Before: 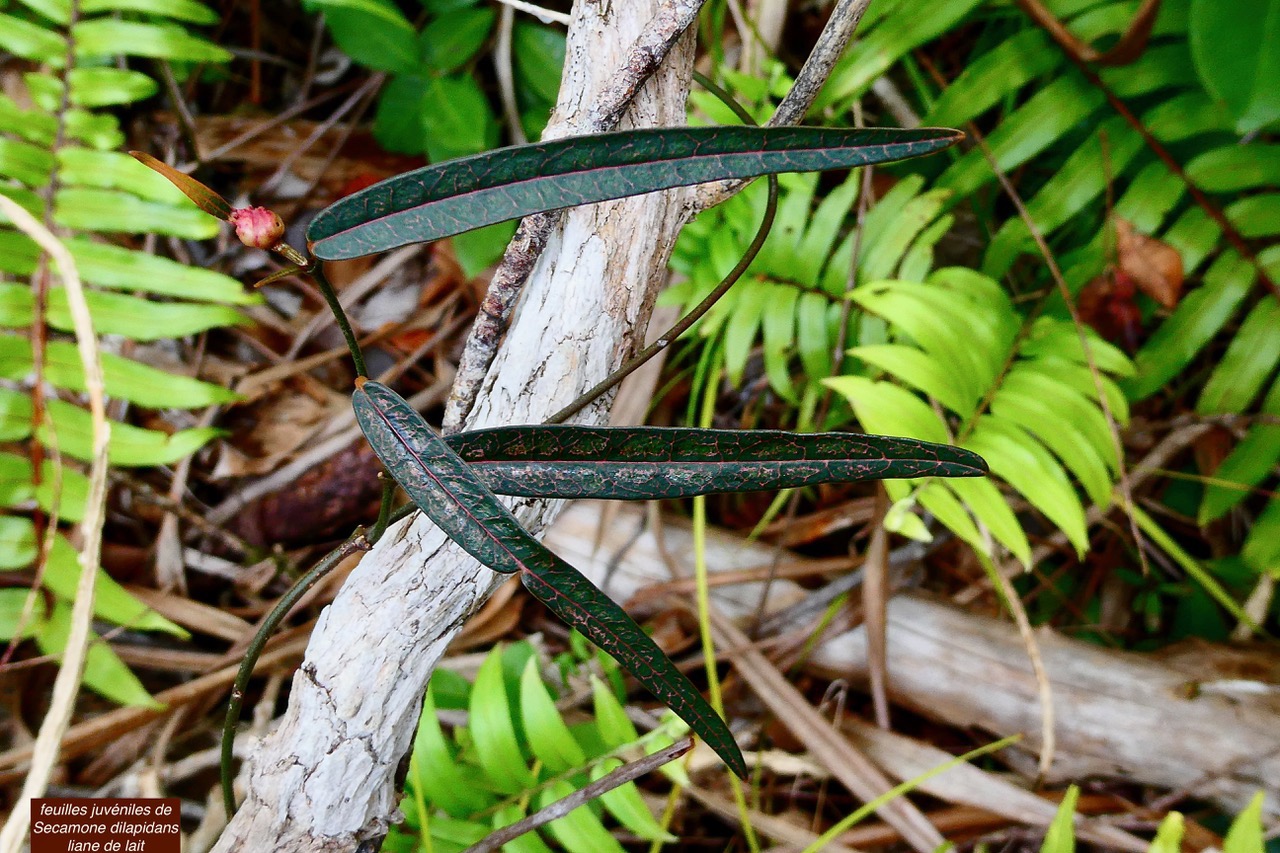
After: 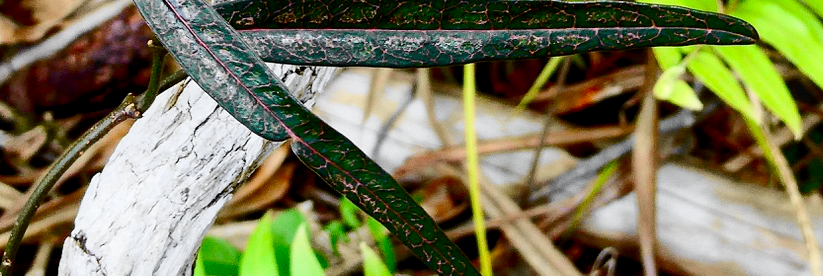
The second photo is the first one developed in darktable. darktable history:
crop: left 18.038%, top 50.71%, right 17.623%, bottom 16.832%
tone curve: curves: ch0 [(0, 0) (0.071, 0.047) (0.266, 0.26) (0.483, 0.554) (0.753, 0.811) (1, 0.983)]; ch1 [(0, 0) (0.346, 0.307) (0.408, 0.387) (0.463, 0.465) (0.482, 0.493) (0.502, 0.499) (0.517, 0.502) (0.55, 0.548) (0.597, 0.61) (0.651, 0.698) (1, 1)]; ch2 [(0, 0) (0.346, 0.34) (0.434, 0.46) (0.485, 0.494) (0.5, 0.498) (0.517, 0.506) (0.526, 0.545) (0.583, 0.61) (0.625, 0.659) (1, 1)], color space Lab, independent channels, preserve colors none
shadows and highlights: radius 173.32, shadows 27.34, white point adjustment 2.98, highlights -68.09, soften with gaussian
